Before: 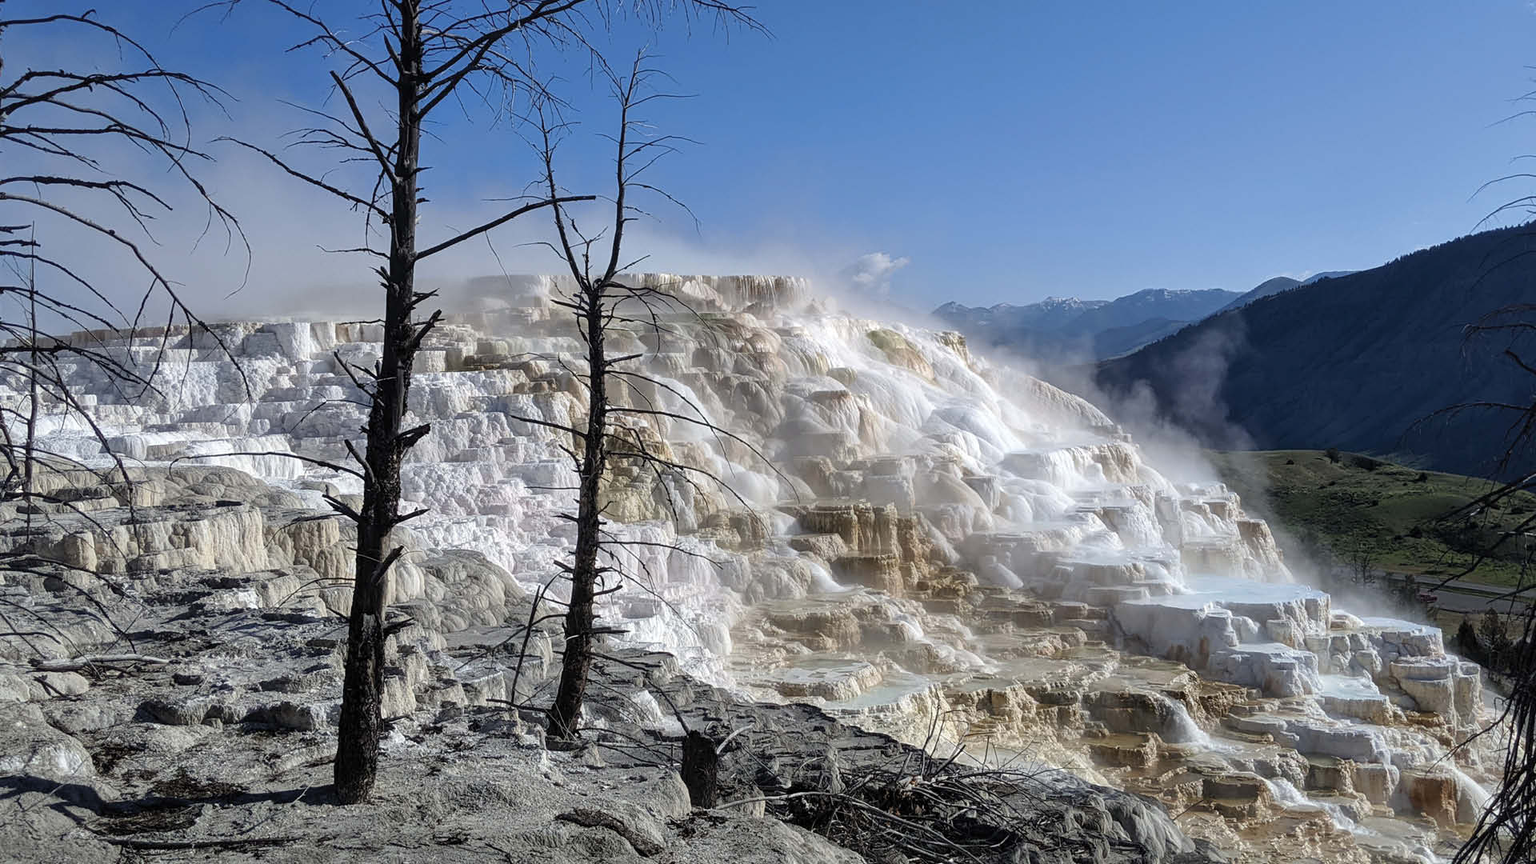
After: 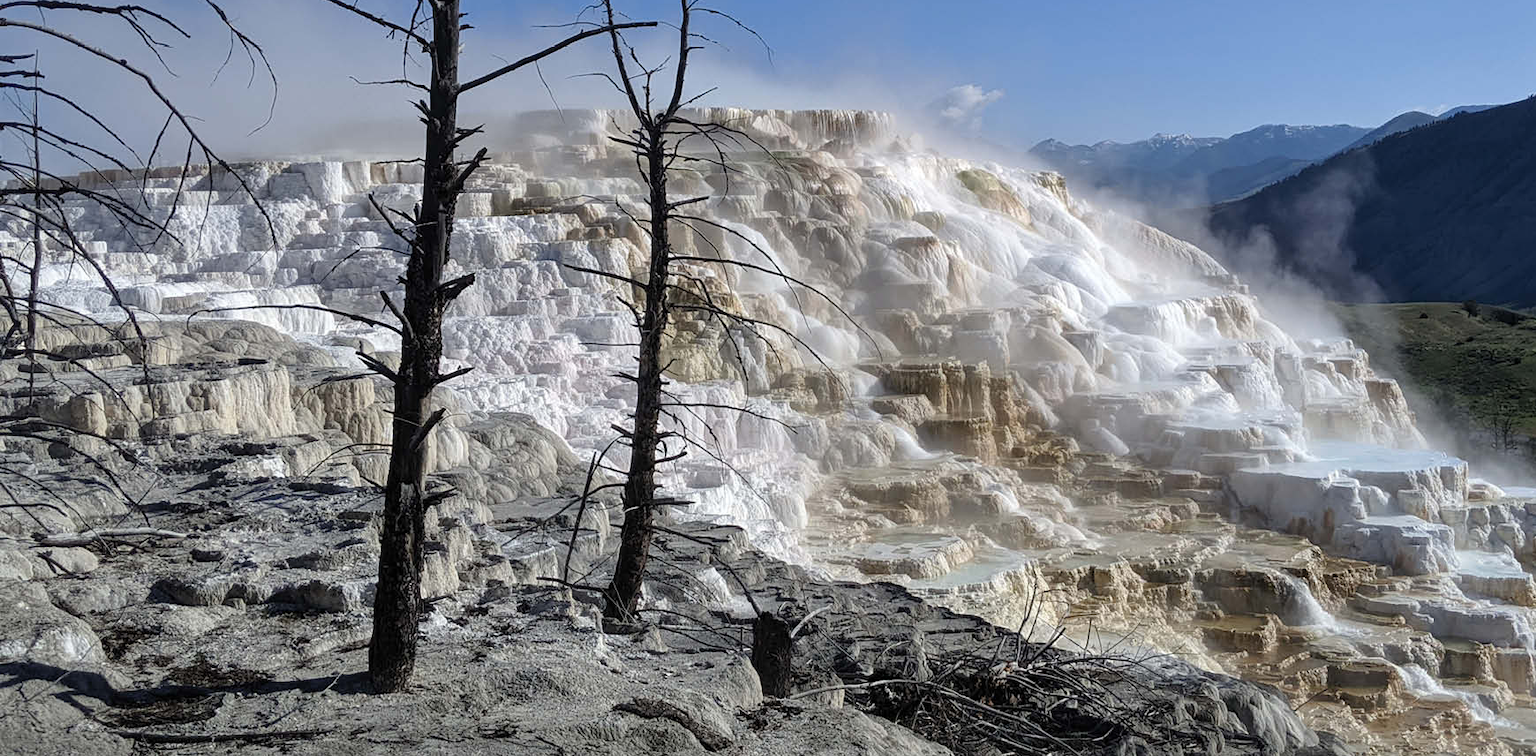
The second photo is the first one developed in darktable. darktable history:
crop: top 20.412%, right 9.354%, bottom 0.208%
